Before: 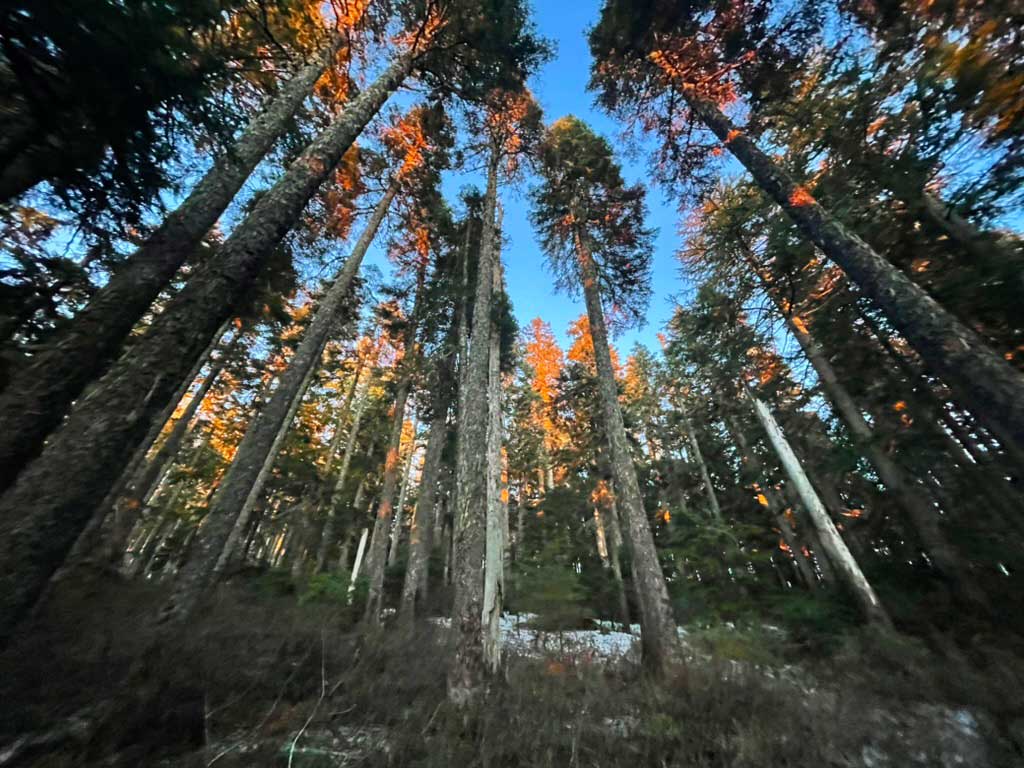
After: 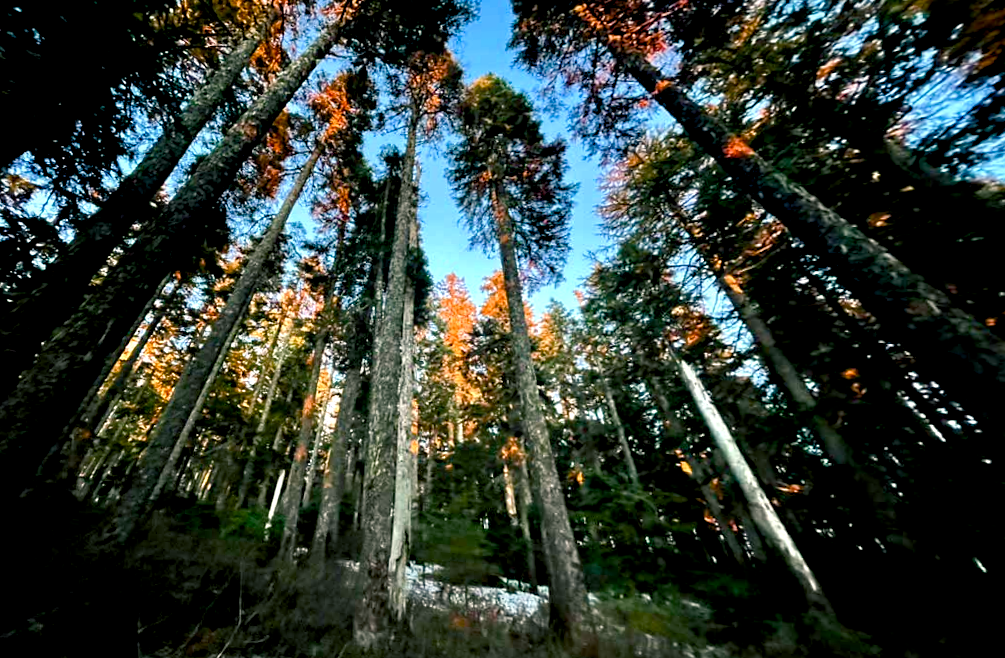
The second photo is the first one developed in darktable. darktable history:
rotate and perspective: rotation 1.69°, lens shift (vertical) -0.023, lens shift (horizontal) -0.291, crop left 0.025, crop right 0.988, crop top 0.092, crop bottom 0.842
color balance rgb: shadows lift › chroma 2.79%, shadows lift › hue 190.66°, power › hue 171.85°, highlights gain › chroma 2.16%, highlights gain › hue 75.26°, global offset › luminance -0.51%, perceptual saturation grading › highlights -33.8%, perceptual saturation grading › mid-tones 14.98%, perceptual saturation grading › shadows 48.43%, perceptual brilliance grading › highlights 15.68%, perceptual brilliance grading › mid-tones 6.62%, perceptual brilliance grading › shadows -14.98%, global vibrance 11.32%, contrast 5.05%
exposure: black level correction 0.016, exposure -0.009 EV, compensate highlight preservation false
